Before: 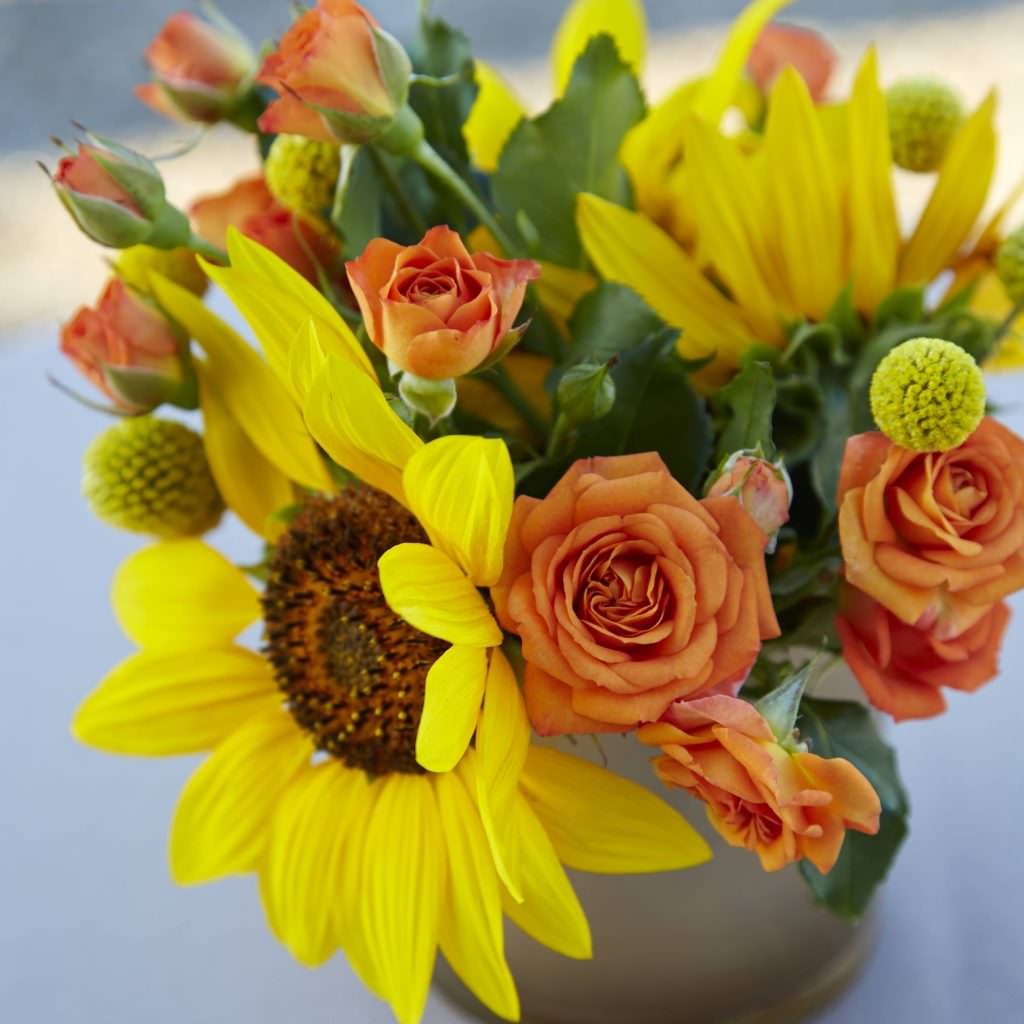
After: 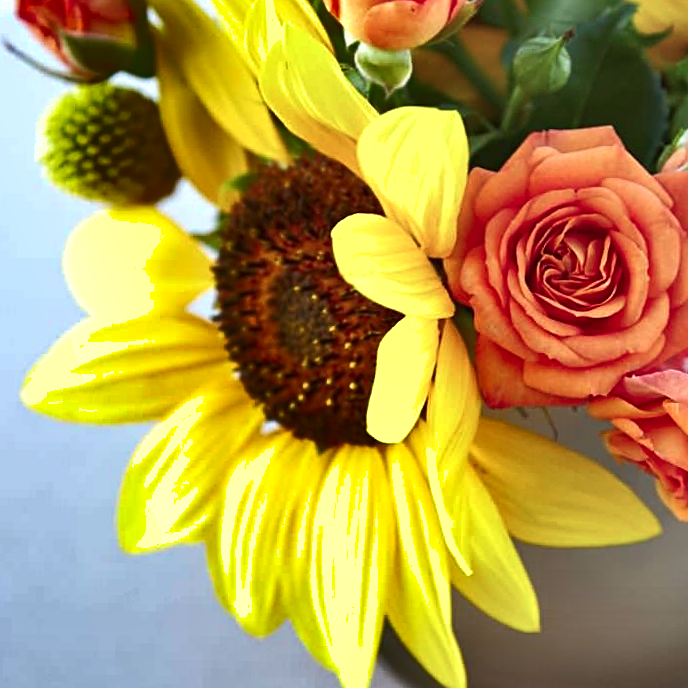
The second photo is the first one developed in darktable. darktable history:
crop and rotate: angle -0.82°, left 3.85%, top 31.828%, right 27.992%
tone equalizer: on, module defaults
shadows and highlights: shadows 80.73, white point adjustment -9.07, highlights -61.46, soften with gaussian
contrast brightness saturation: contrast 0.1, brightness 0.02, saturation 0.02
exposure: black level correction 0, exposure 1.1 EV, compensate exposure bias true, compensate highlight preservation false
sharpen: on, module defaults
color contrast: blue-yellow contrast 0.7
